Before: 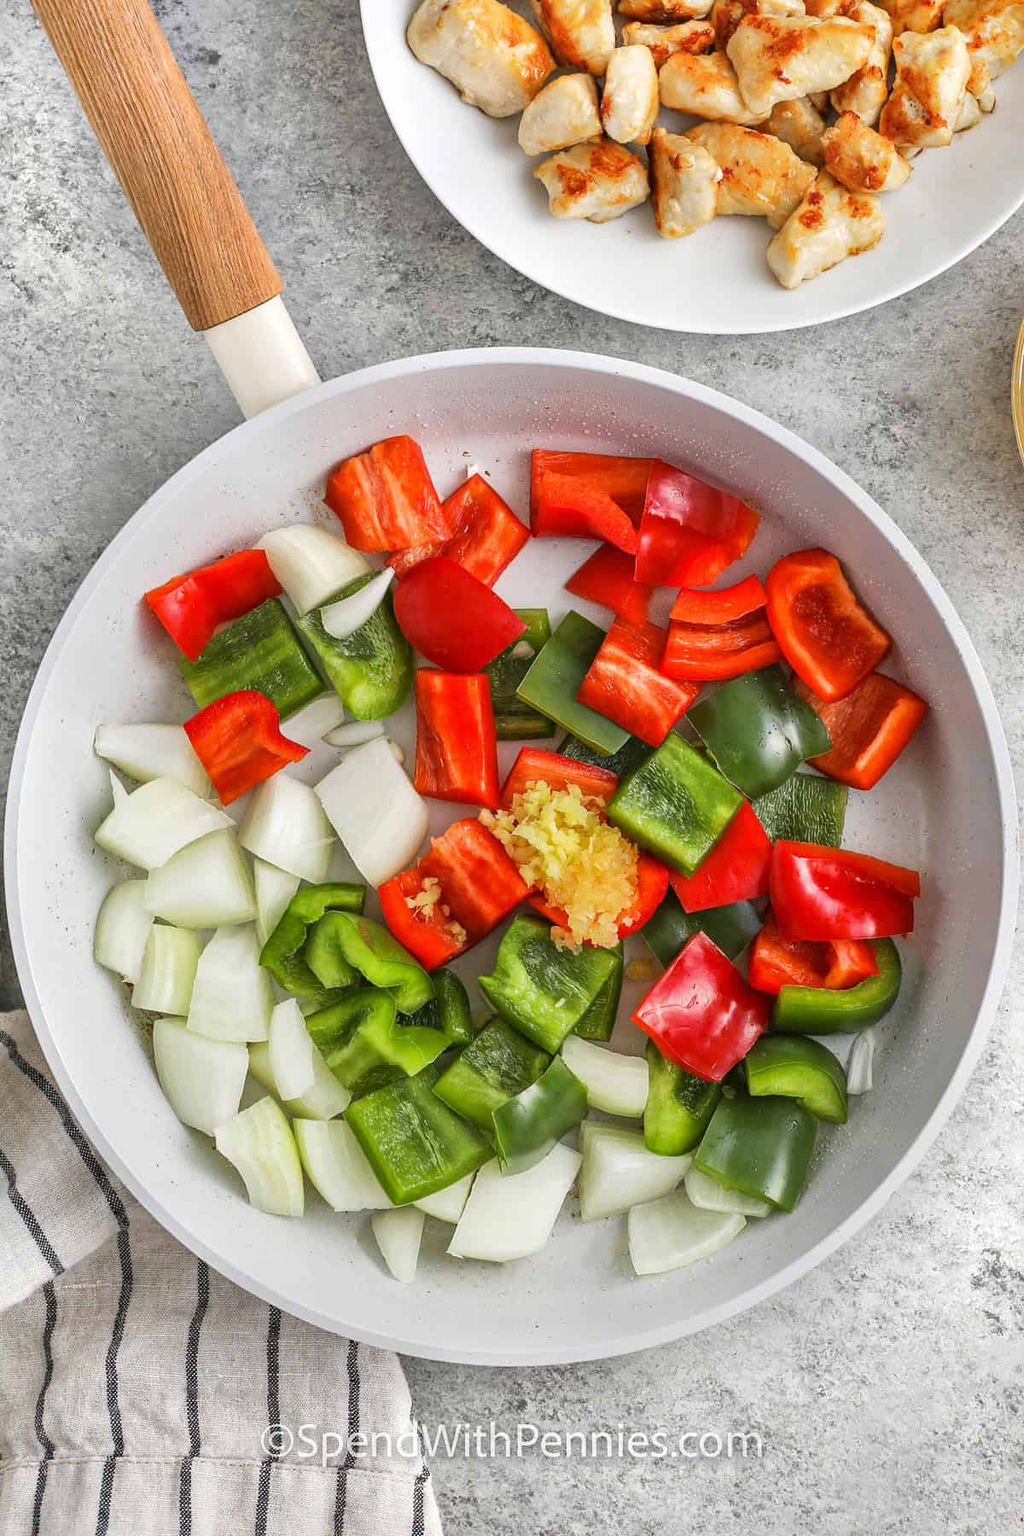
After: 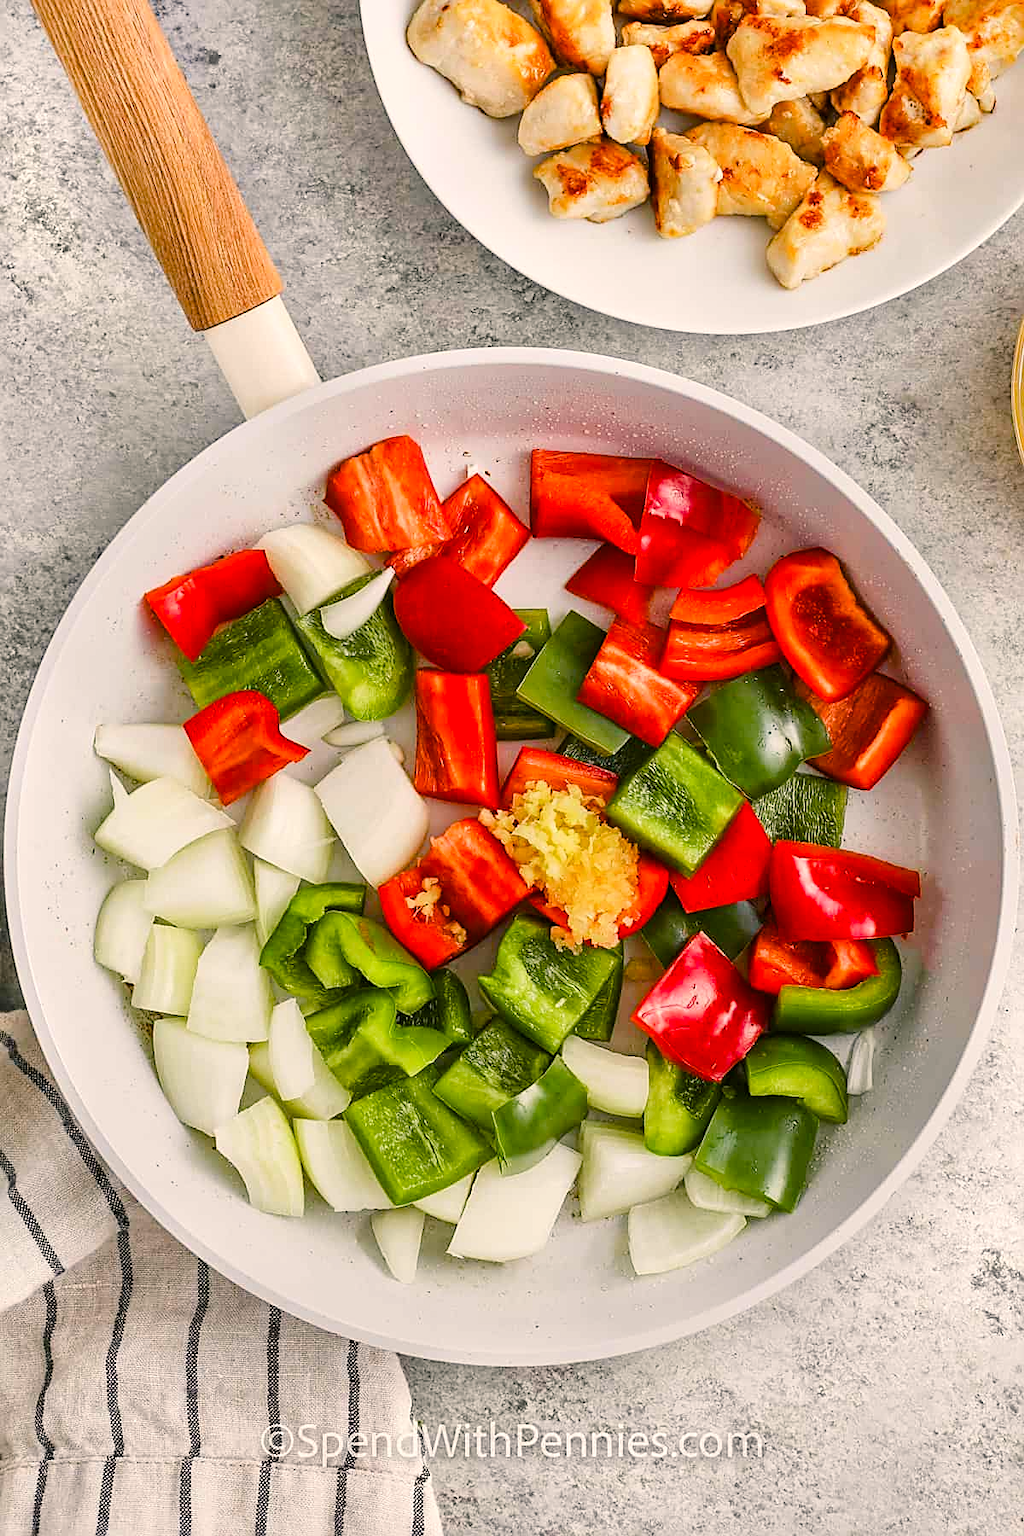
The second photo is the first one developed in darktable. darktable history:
tone curve: curves: ch0 [(0, 0.003) (0.056, 0.041) (0.211, 0.187) (0.482, 0.519) (0.836, 0.864) (0.997, 0.984)]; ch1 [(0, 0) (0.276, 0.206) (0.393, 0.364) (0.482, 0.471) (0.506, 0.5) (0.523, 0.523) (0.572, 0.604) (0.635, 0.665) (0.695, 0.759) (1, 1)]; ch2 [(0, 0) (0.438, 0.456) (0.473, 0.47) (0.503, 0.503) (0.536, 0.527) (0.562, 0.584) (0.612, 0.61) (0.679, 0.72) (1, 1)], color space Lab, linked channels, preserve colors none
color balance rgb: shadows lift › chroma 0.704%, shadows lift › hue 113.61°, highlights gain › chroma 2.977%, highlights gain › hue 60.09°, perceptual saturation grading › global saturation 20%, perceptual saturation grading › highlights -25.401%, perceptual saturation grading › shadows 49.52%
sharpen: on, module defaults
